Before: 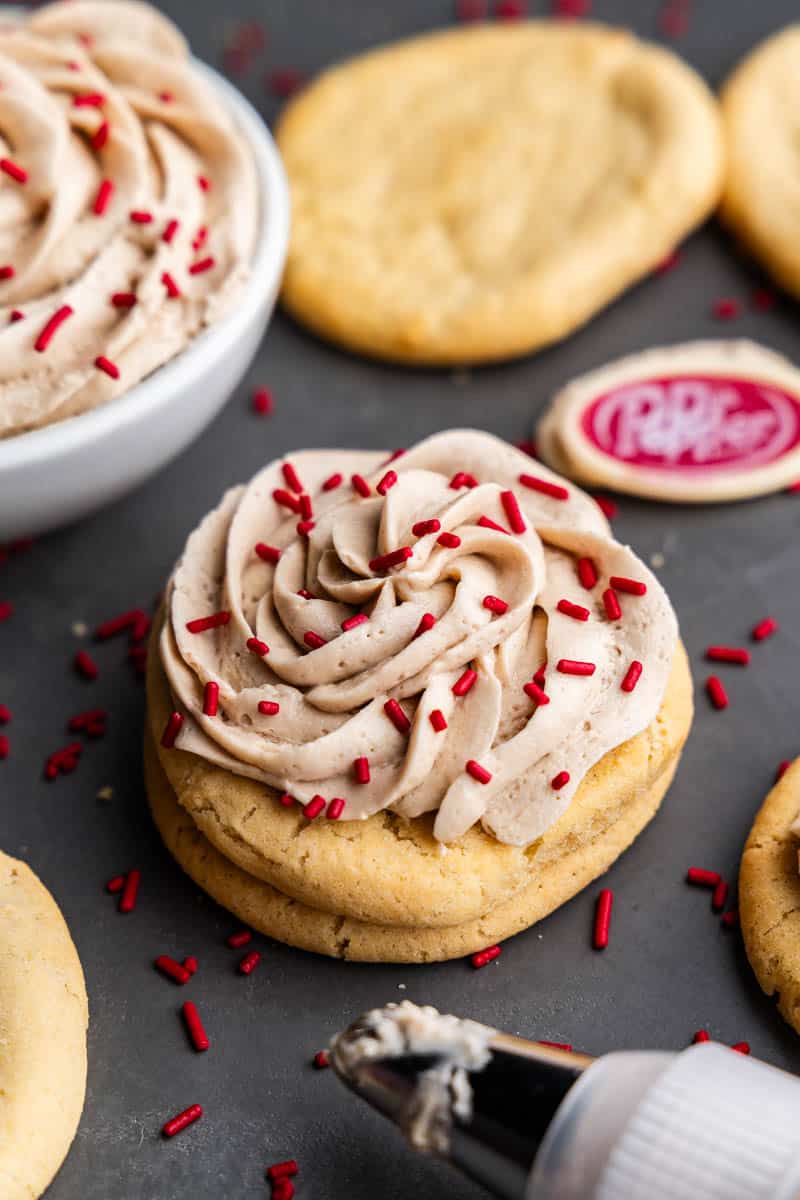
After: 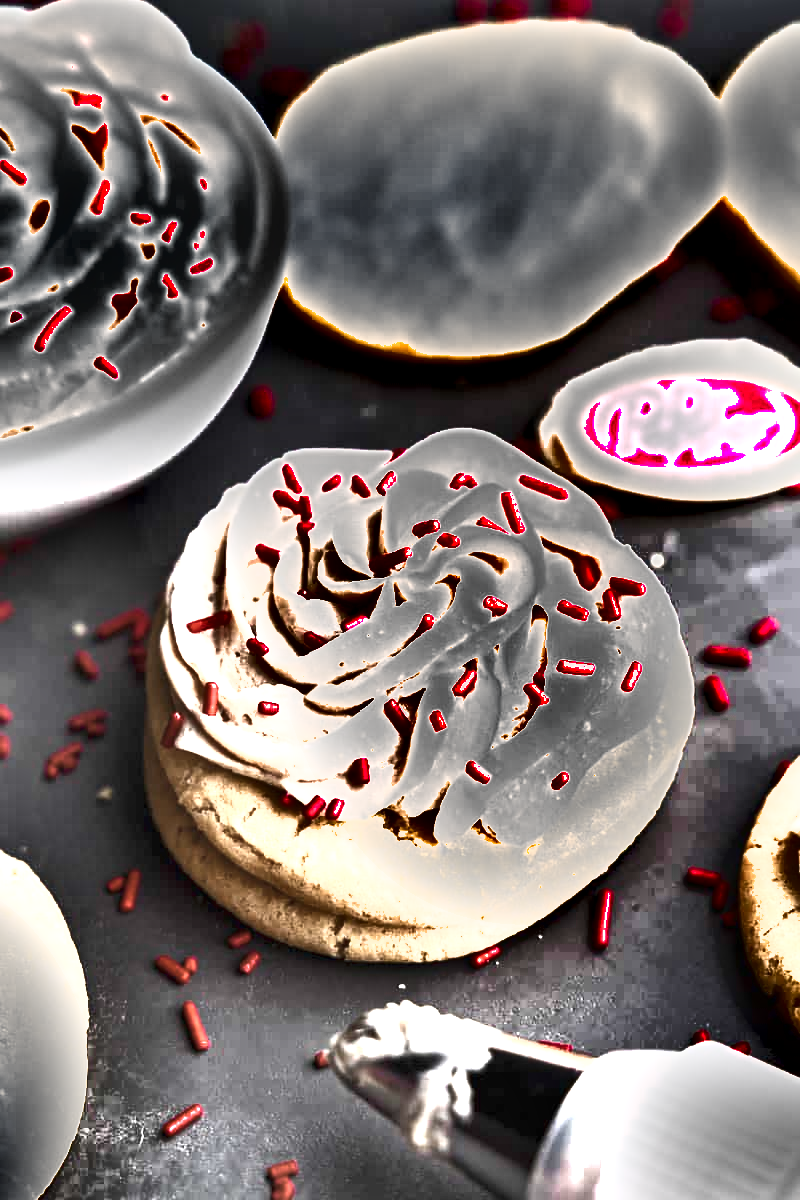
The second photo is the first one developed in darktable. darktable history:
shadows and highlights: radius 117.28, shadows 42.41, highlights -62.15, soften with gaussian
exposure: black level correction 0, exposure 2.343 EV, compensate exposure bias true, compensate highlight preservation false
color zones: curves: ch0 [(0, 0.6) (0.129, 0.508) (0.193, 0.483) (0.429, 0.5) (0.571, 0.5) (0.714, 0.5) (0.857, 0.5) (1, 0.6)]; ch1 [(0, 0.481) (0.112, 0.245) (0.213, 0.223) (0.429, 0.233) (0.571, 0.231) (0.683, 0.242) (0.857, 0.296) (1, 0.481)]
